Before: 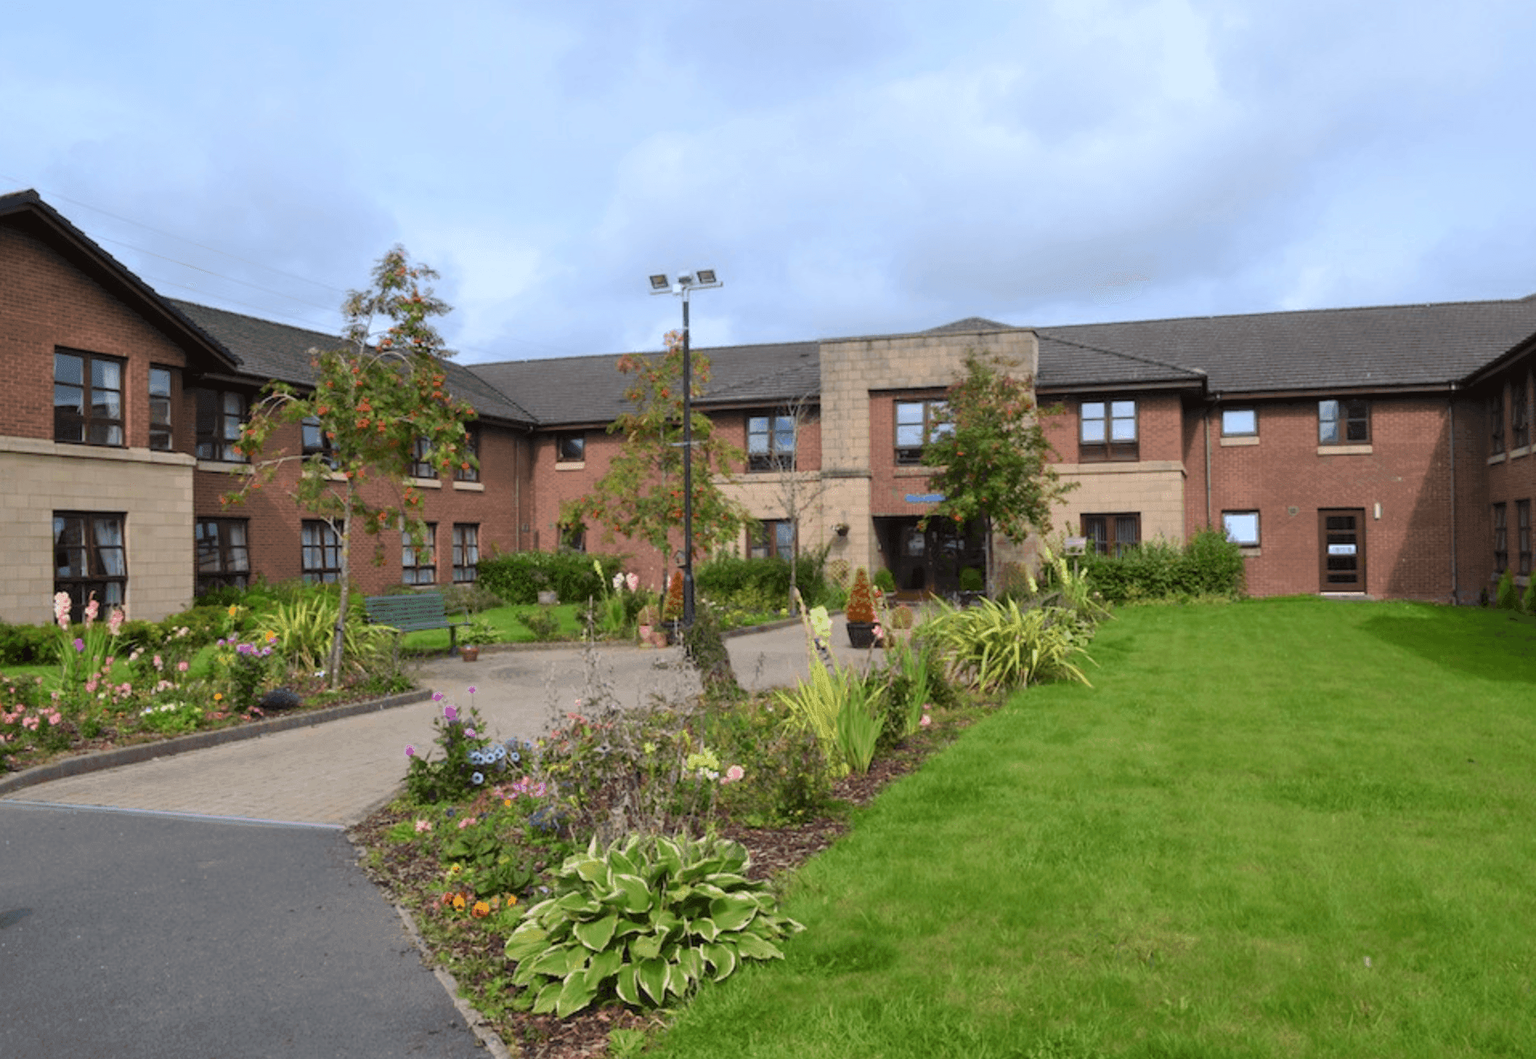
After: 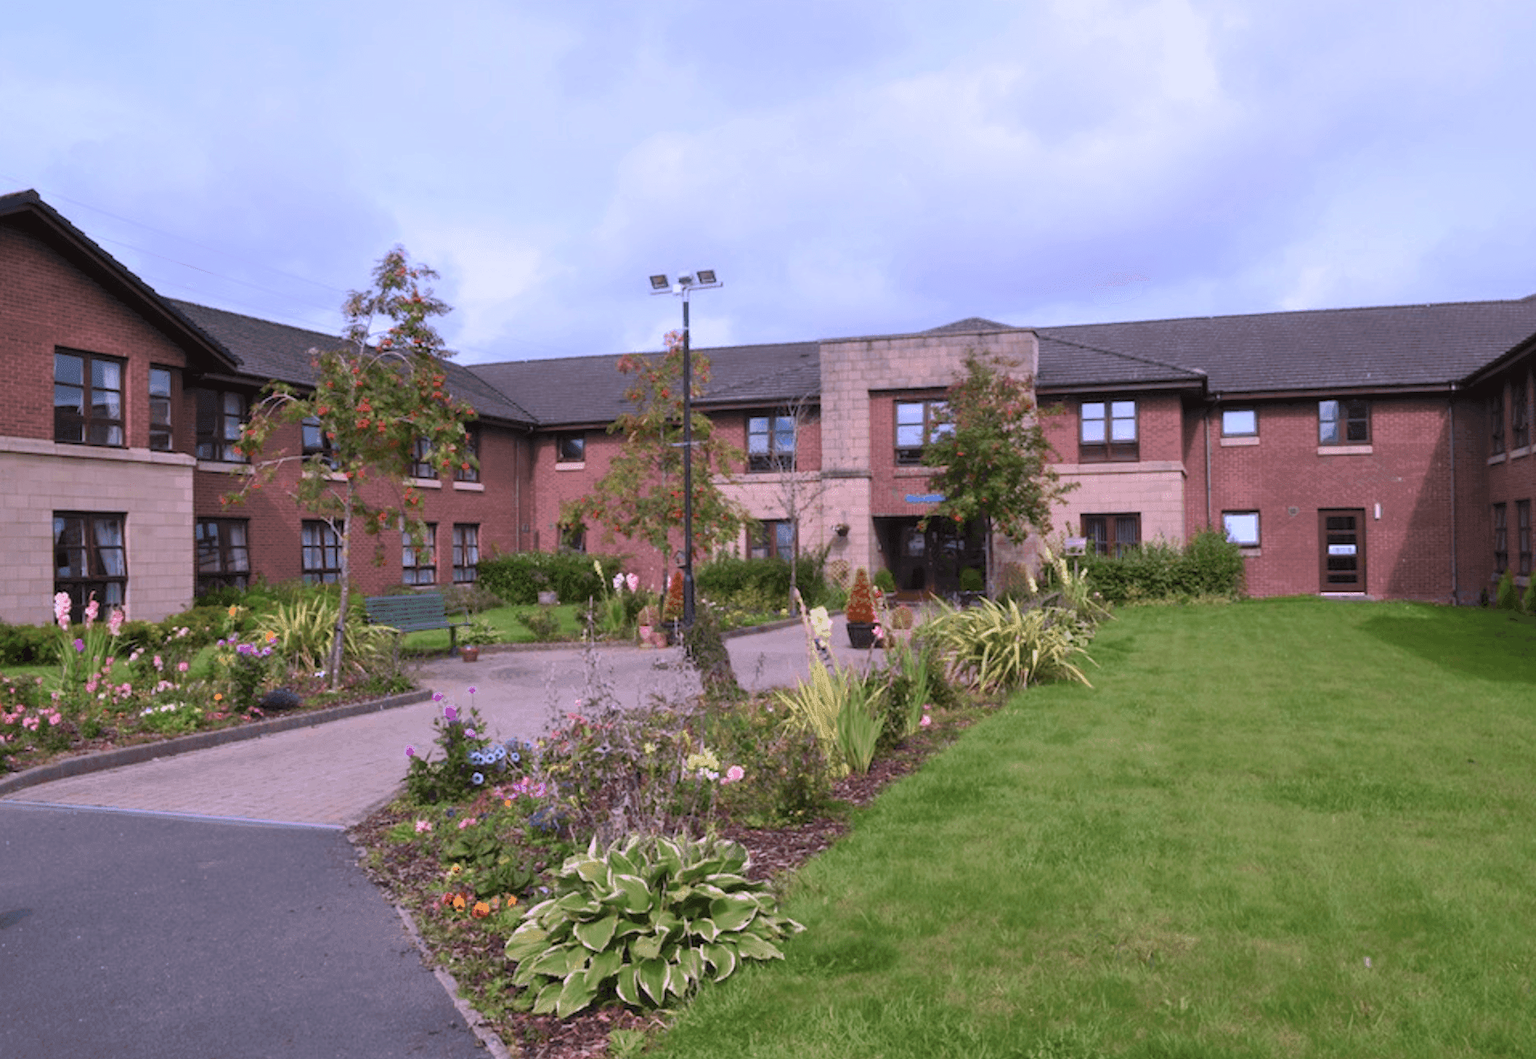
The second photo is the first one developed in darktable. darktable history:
tone curve: curves: ch0 [(0, 0) (0.003, 0.003) (0.011, 0.015) (0.025, 0.031) (0.044, 0.056) (0.069, 0.083) (0.1, 0.113) (0.136, 0.145) (0.177, 0.184) (0.224, 0.225) (0.277, 0.275) (0.335, 0.327) (0.399, 0.385) (0.468, 0.447) (0.543, 0.528) (0.623, 0.611) (0.709, 0.703) (0.801, 0.802) (0.898, 0.902) (1, 1)], color space Lab, independent channels, preserve colors none
color correction: highlights a* 15.03, highlights b* -24.29
